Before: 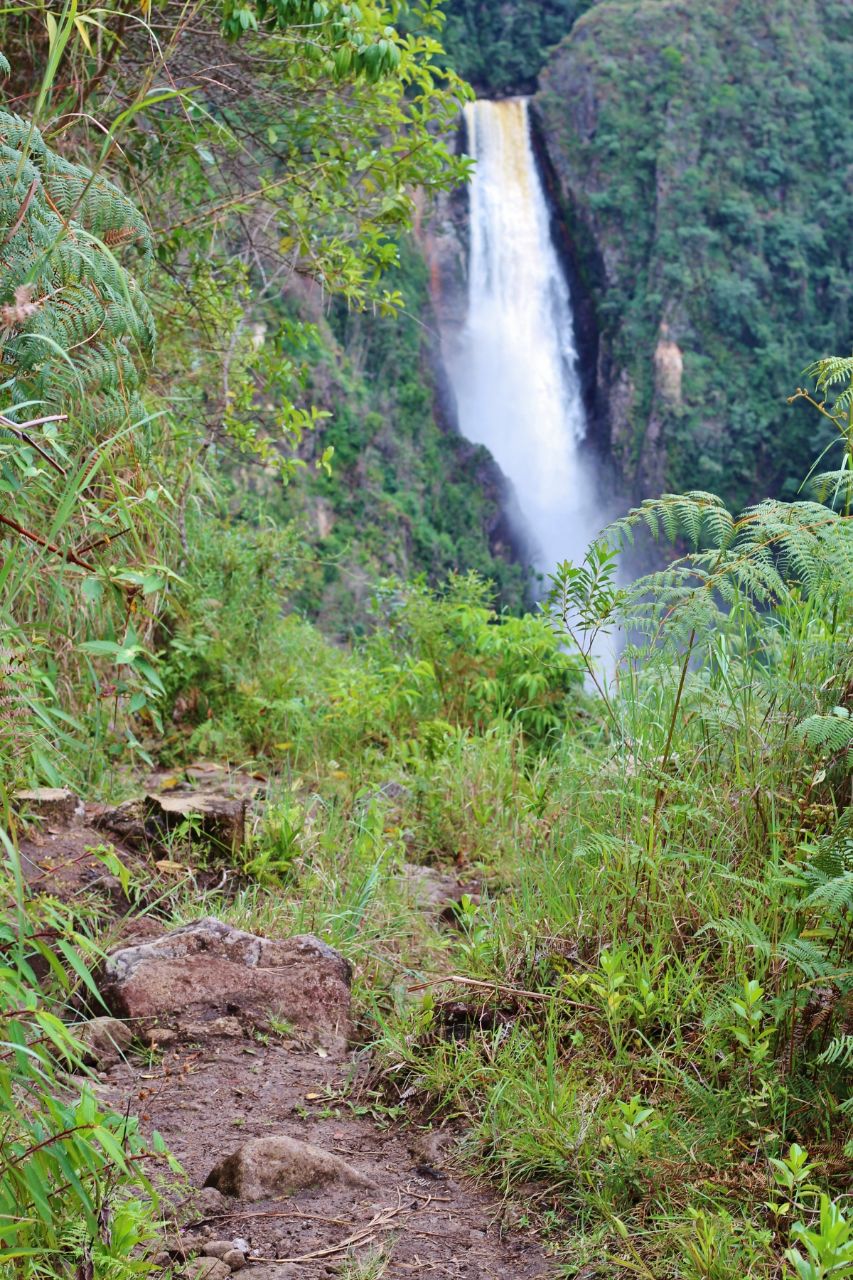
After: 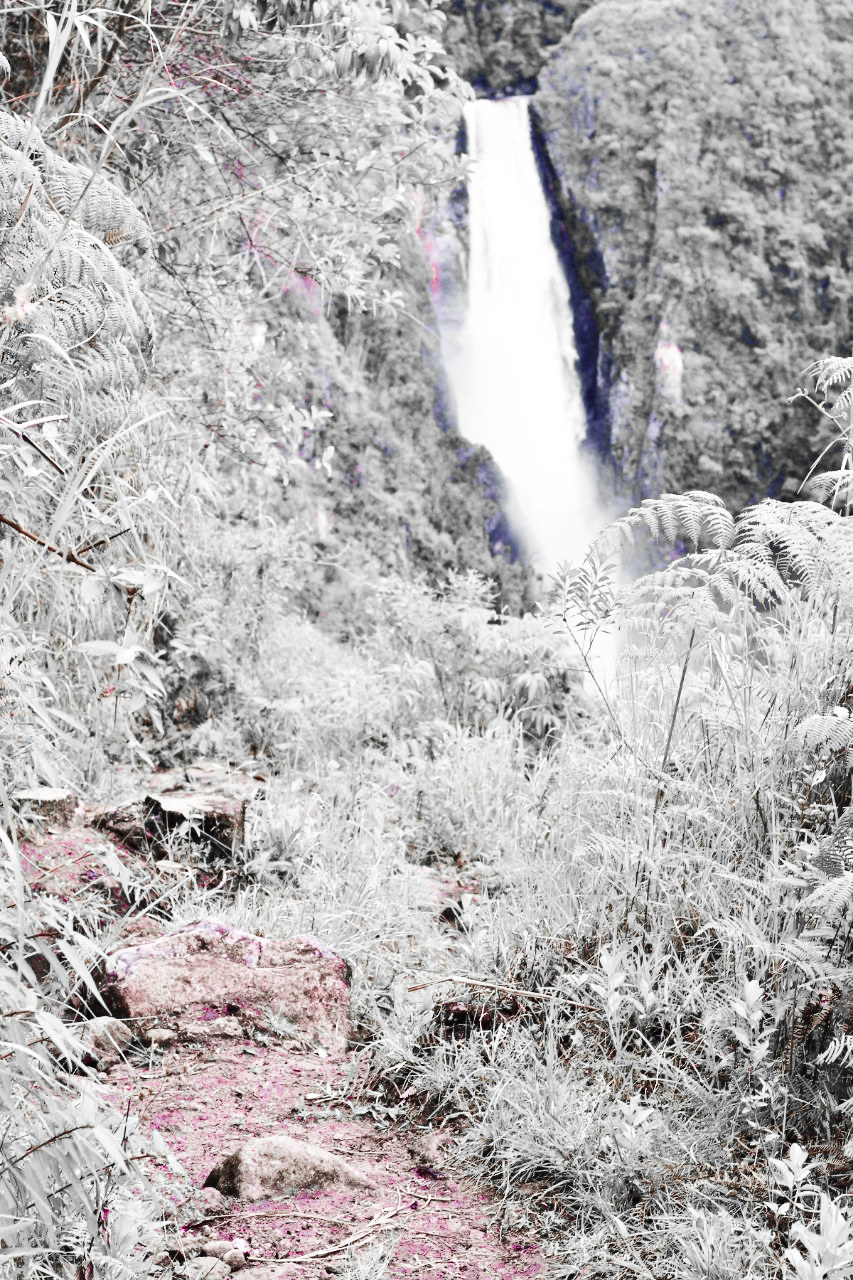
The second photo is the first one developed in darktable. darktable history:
base curve: curves: ch0 [(0, 0.003) (0.001, 0.002) (0.006, 0.004) (0.02, 0.022) (0.048, 0.086) (0.094, 0.234) (0.162, 0.431) (0.258, 0.629) (0.385, 0.8) (0.548, 0.918) (0.751, 0.988) (1, 1)], preserve colors none
color zones: curves: ch0 [(0, 0.278) (0.143, 0.5) (0.286, 0.5) (0.429, 0.5) (0.571, 0.5) (0.714, 0.5) (0.857, 0.5) (1, 0.5)]; ch1 [(0, 1) (0.143, 0.165) (0.286, 0) (0.429, 0) (0.571, 0) (0.714, 0) (0.857, 0.5) (1, 0.5)]; ch2 [(0, 0.508) (0.143, 0.5) (0.286, 0.5) (0.429, 0.5) (0.571, 0.5) (0.714, 0.5) (0.857, 0.5) (1, 0.5)]
exposure: compensate highlight preservation false
